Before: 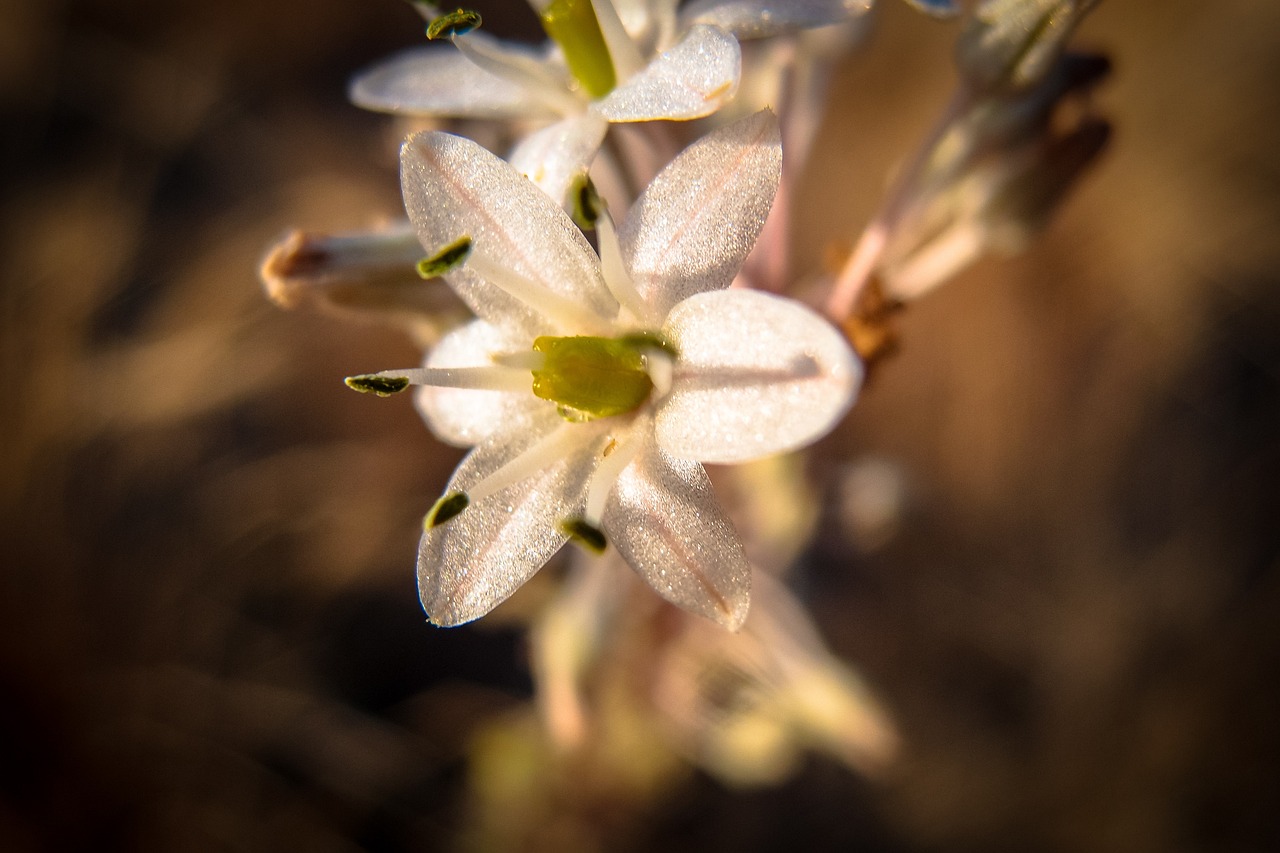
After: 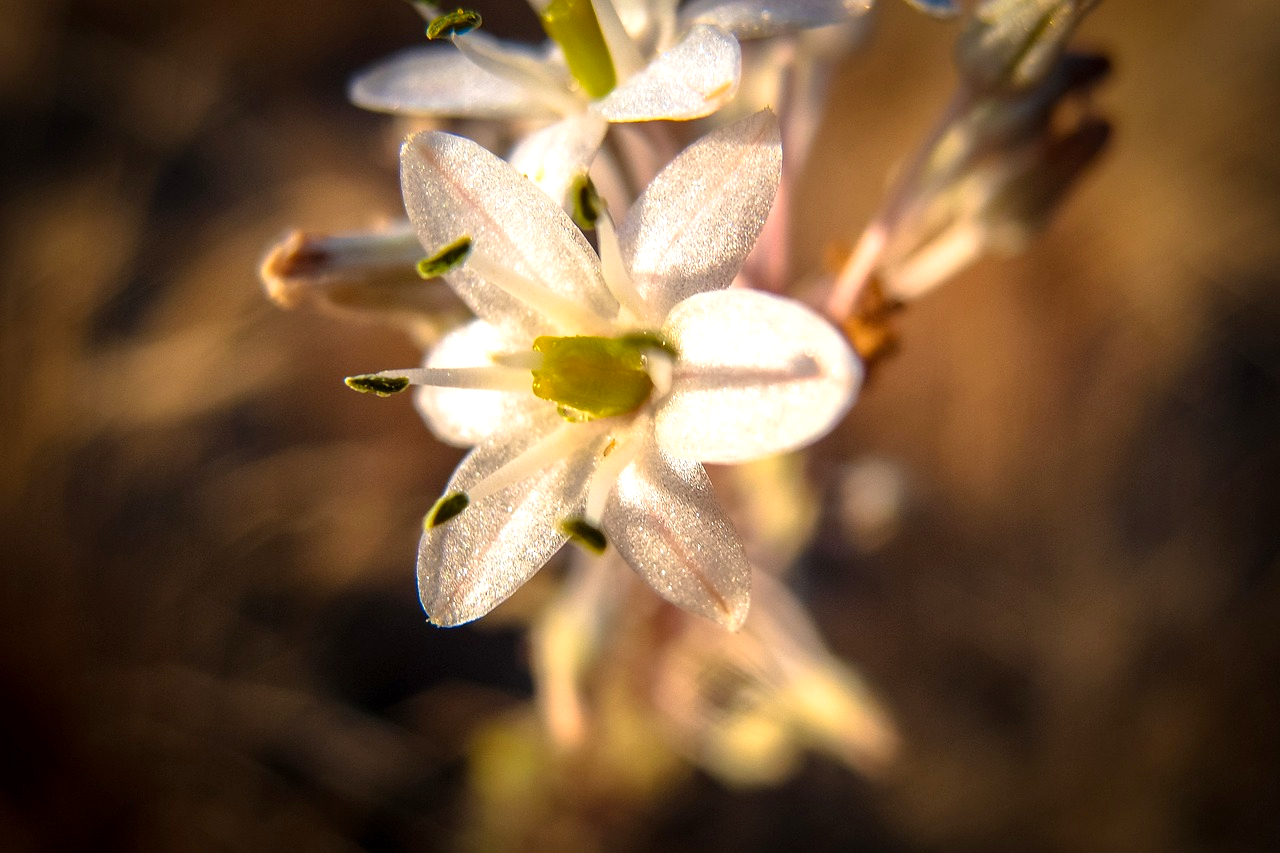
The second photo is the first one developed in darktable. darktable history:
exposure: exposure 0.341 EV, compensate highlight preservation false
contrast brightness saturation: saturation 0.104
